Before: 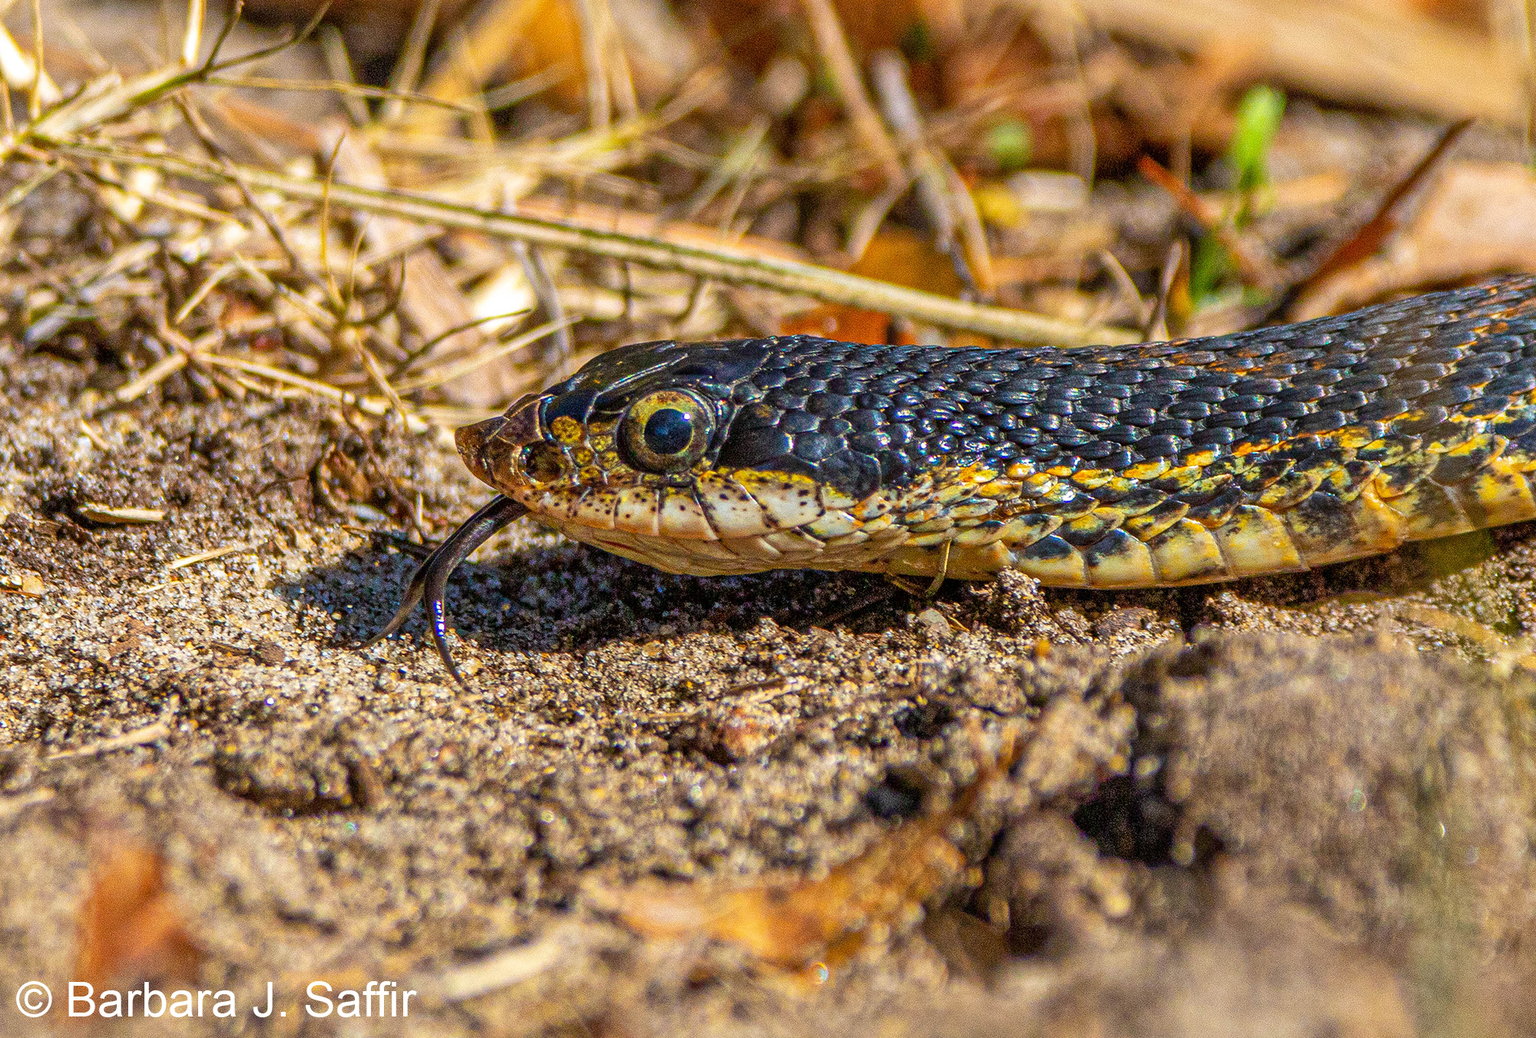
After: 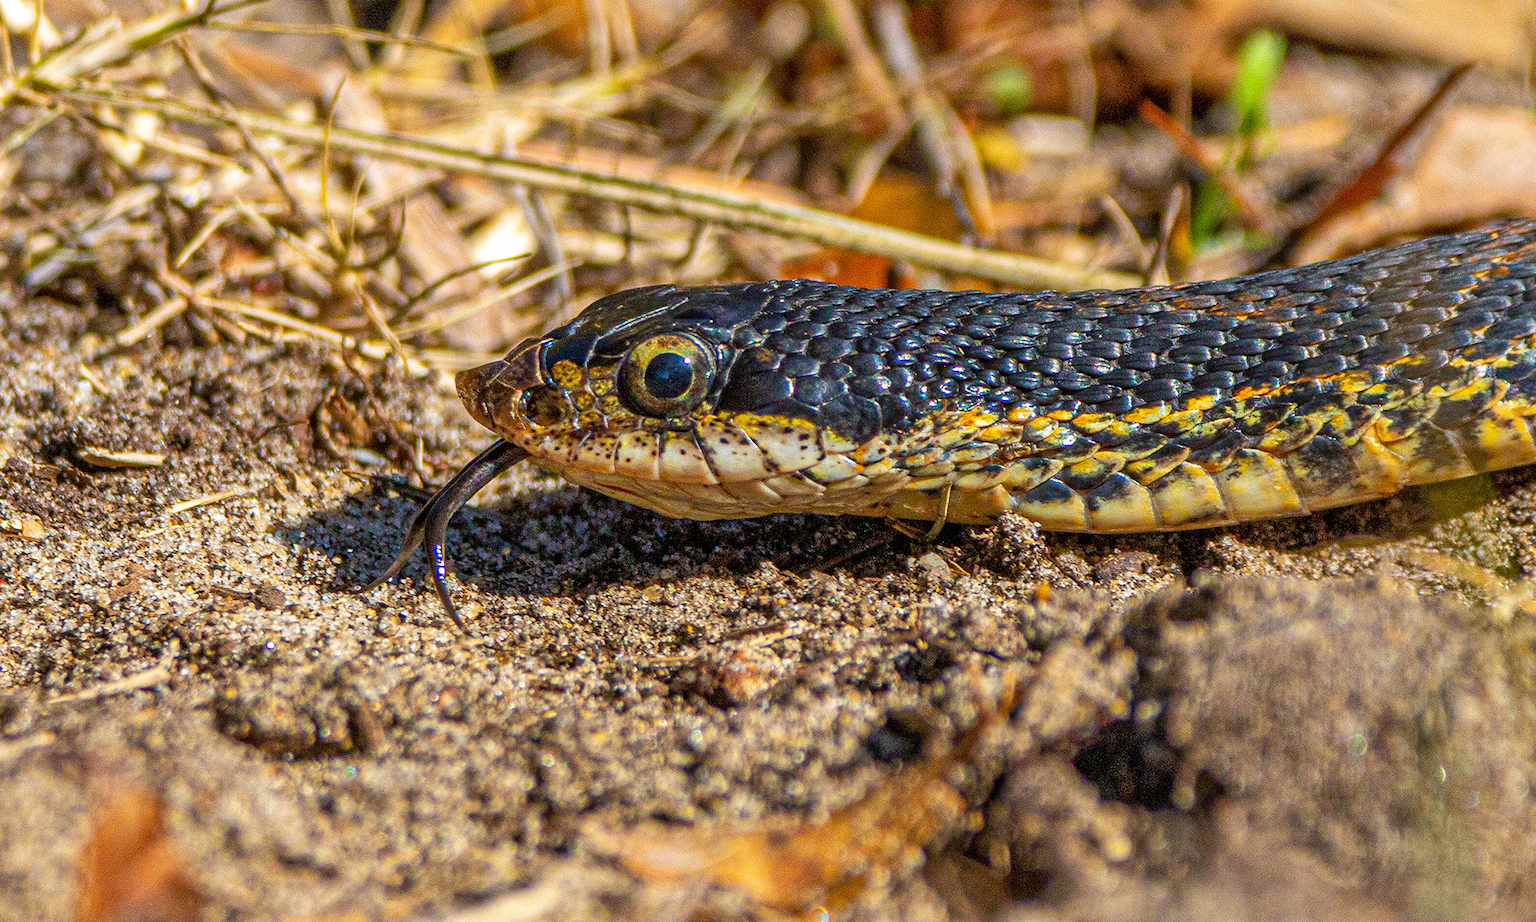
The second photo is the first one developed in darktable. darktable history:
crop and rotate: top 5.47%, bottom 5.58%
